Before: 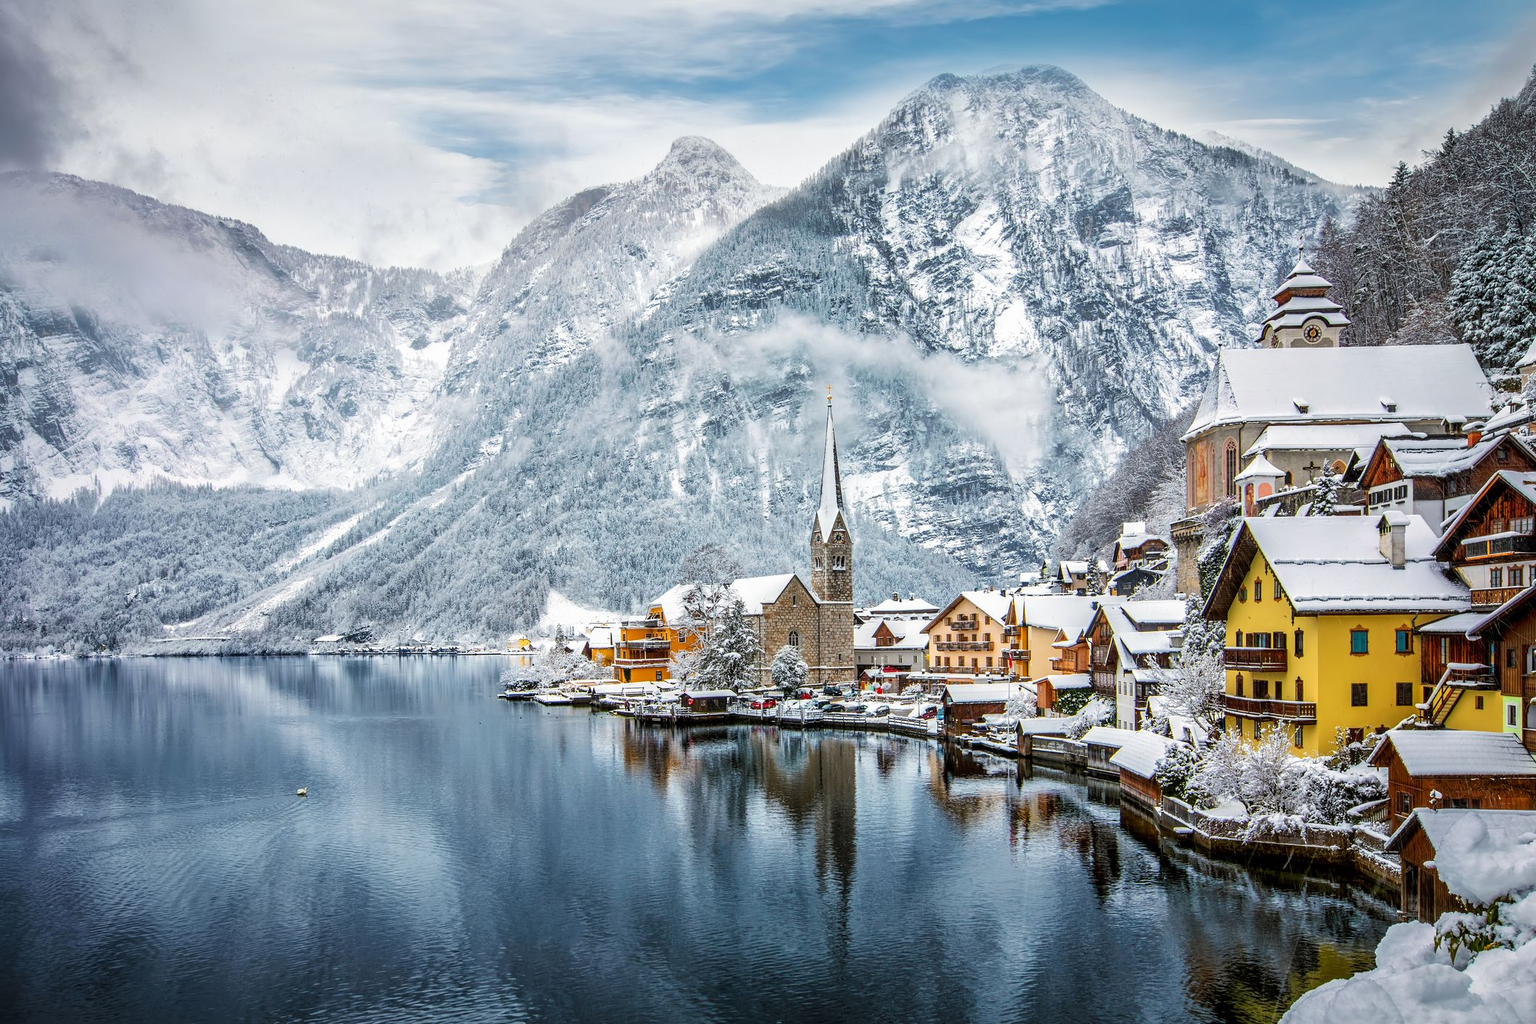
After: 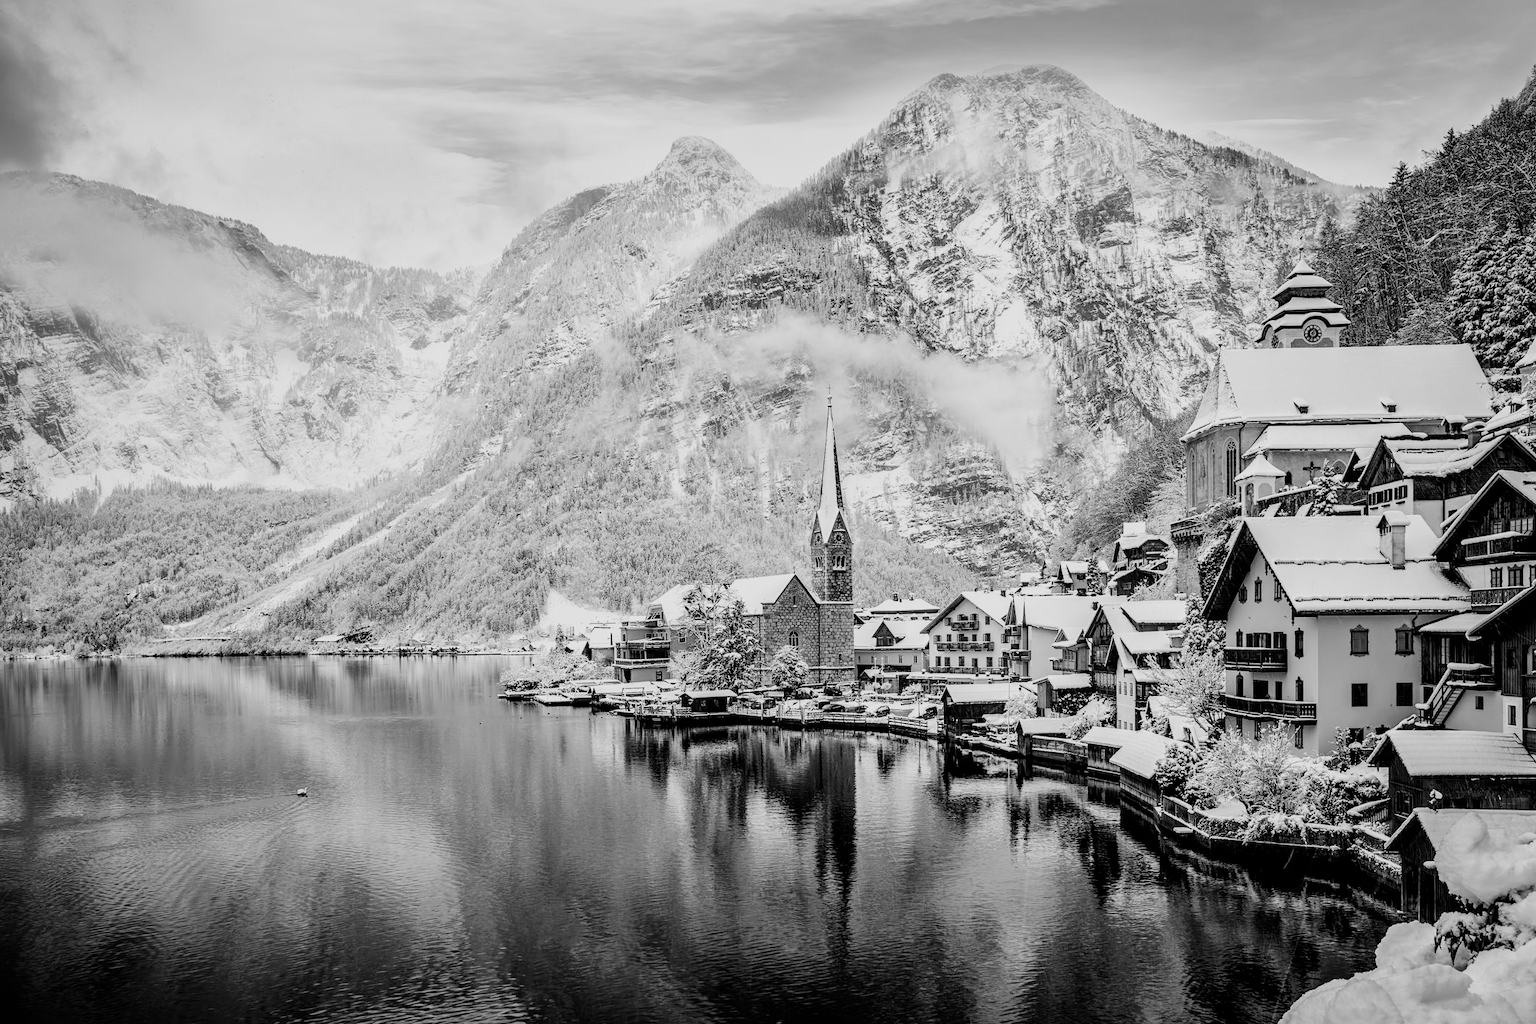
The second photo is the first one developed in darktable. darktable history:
filmic rgb: black relative exposure -5 EV, hardness 2.88, contrast 1.3, highlights saturation mix -30%
color calibration: output gray [0.267, 0.423, 0.267, 0], illuminant same as pipeline (D50), adaptation none (bypass)
